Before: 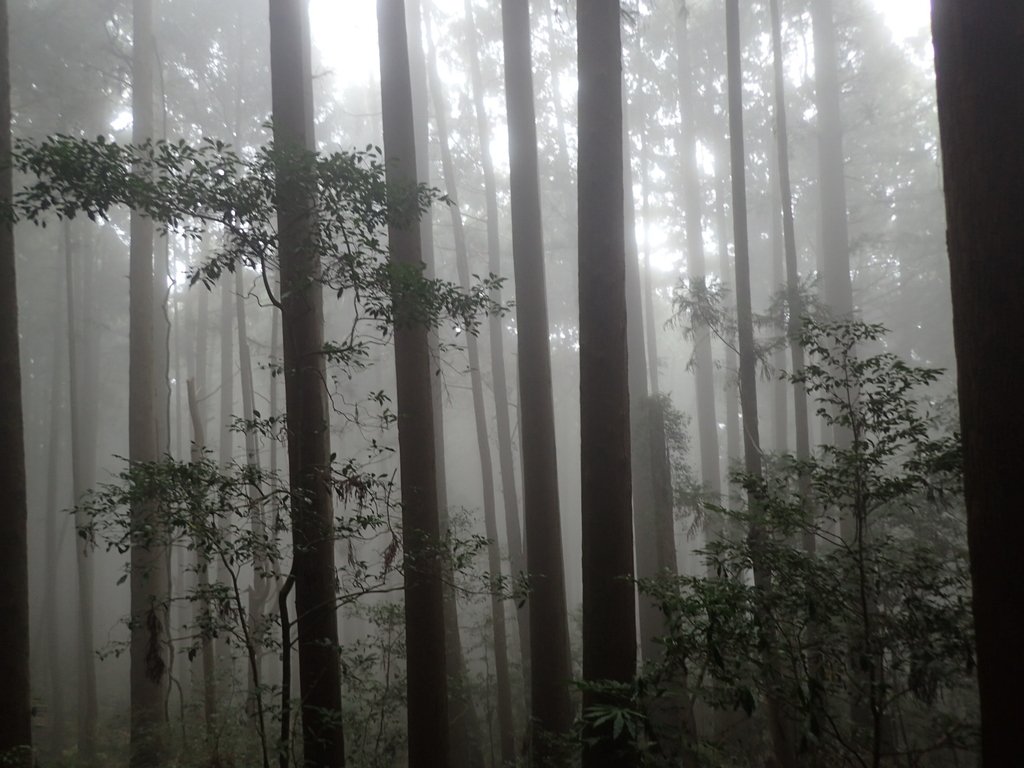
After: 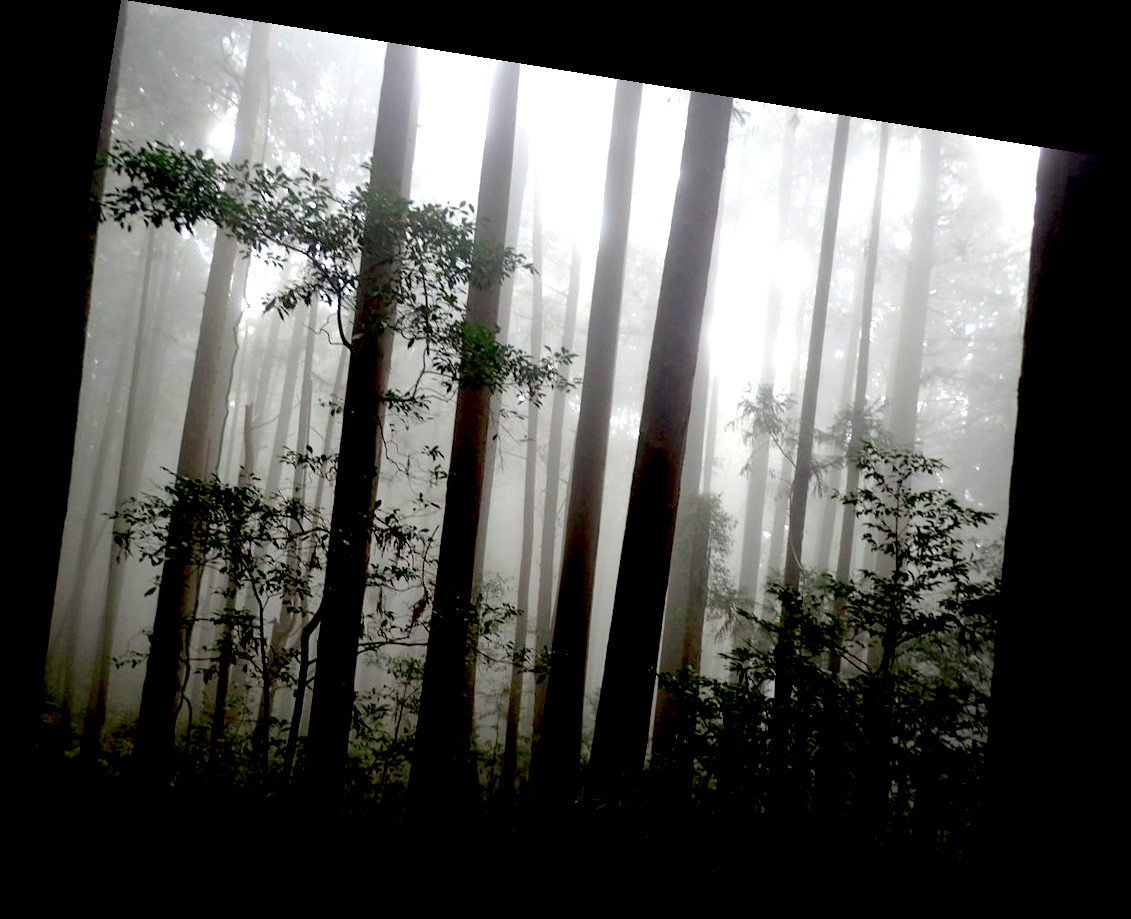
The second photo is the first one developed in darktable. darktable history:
vignetting: center (-0.15, 0.013)
exposure: black level correction 0.035, exposure 0.9 EV, compensate highlight preservation false
rotate and perspective: rotation 9.12°, automatic cropping off
